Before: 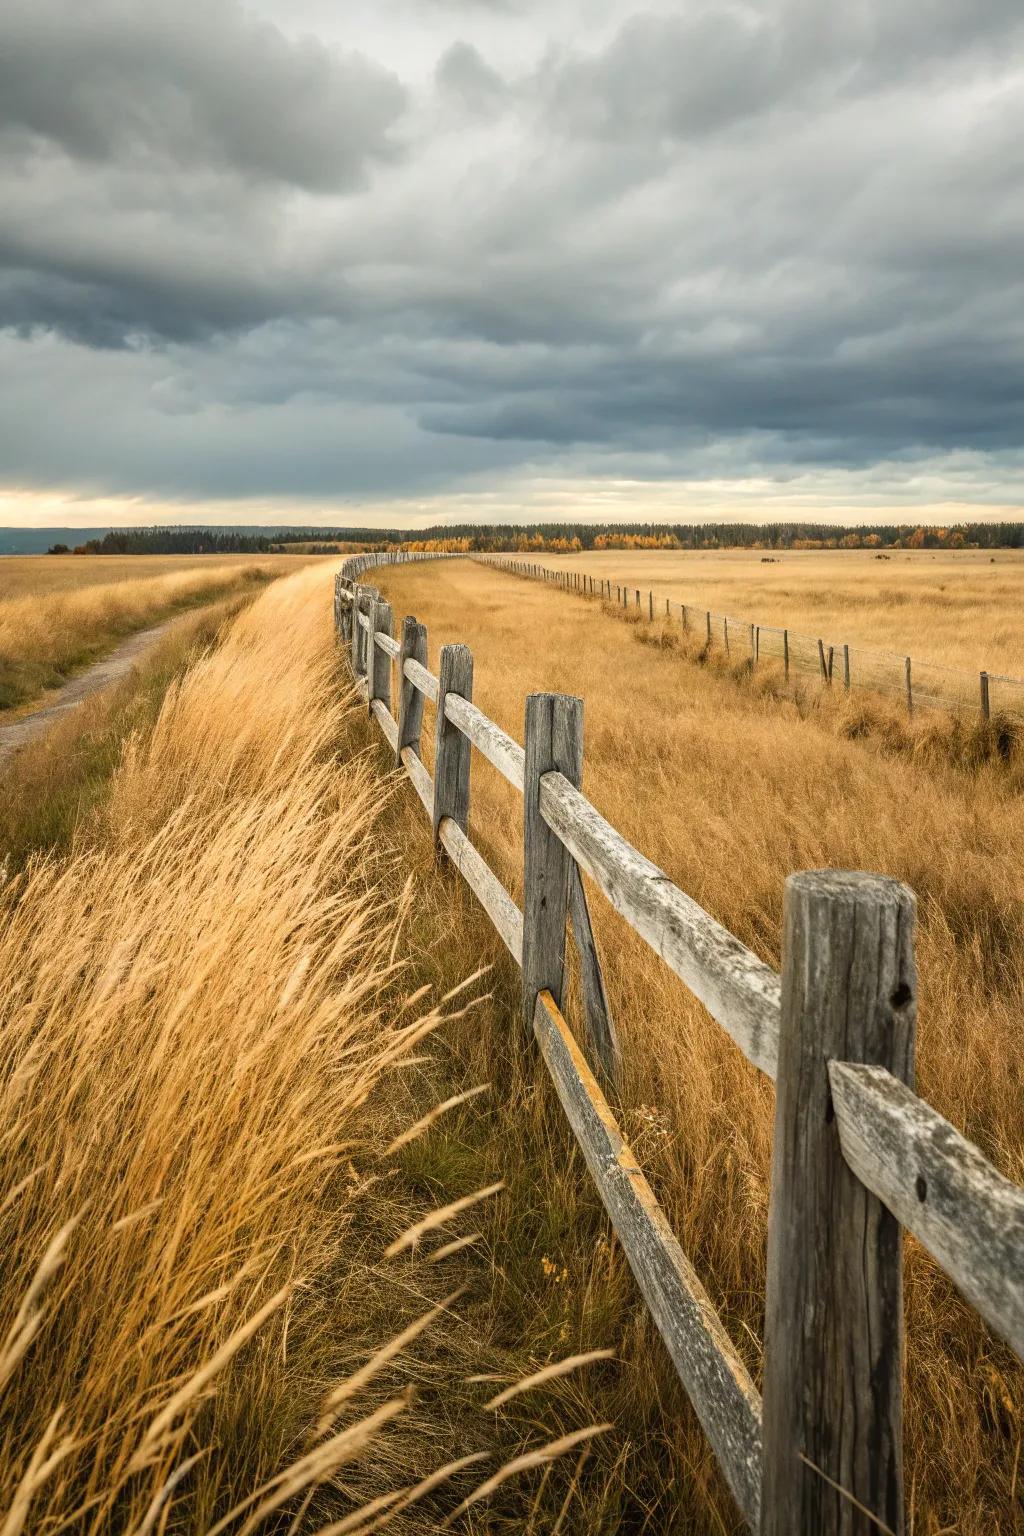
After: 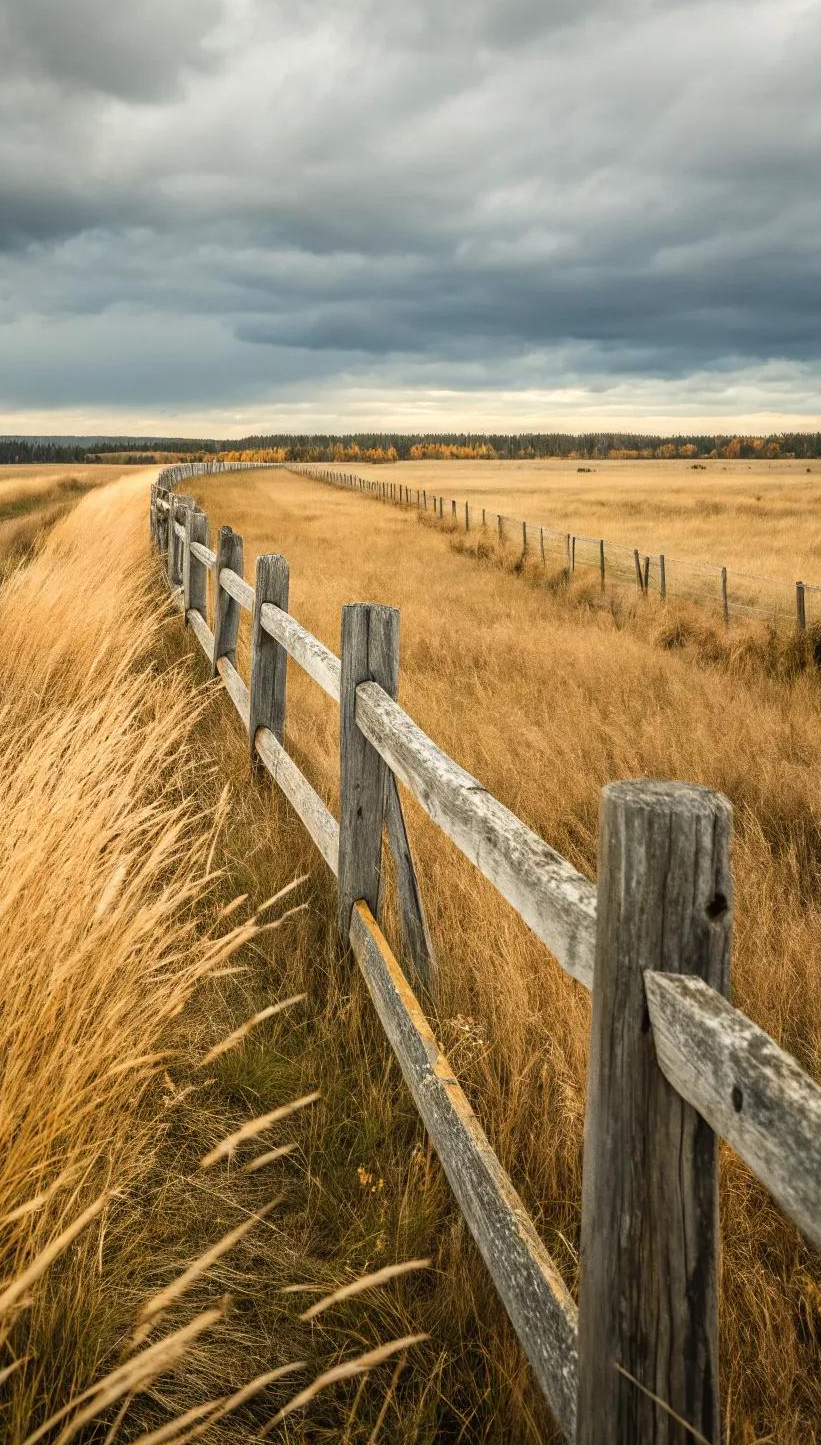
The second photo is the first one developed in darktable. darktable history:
crop and rotate: left 18.024%, top 5.911%, right 1.713%
